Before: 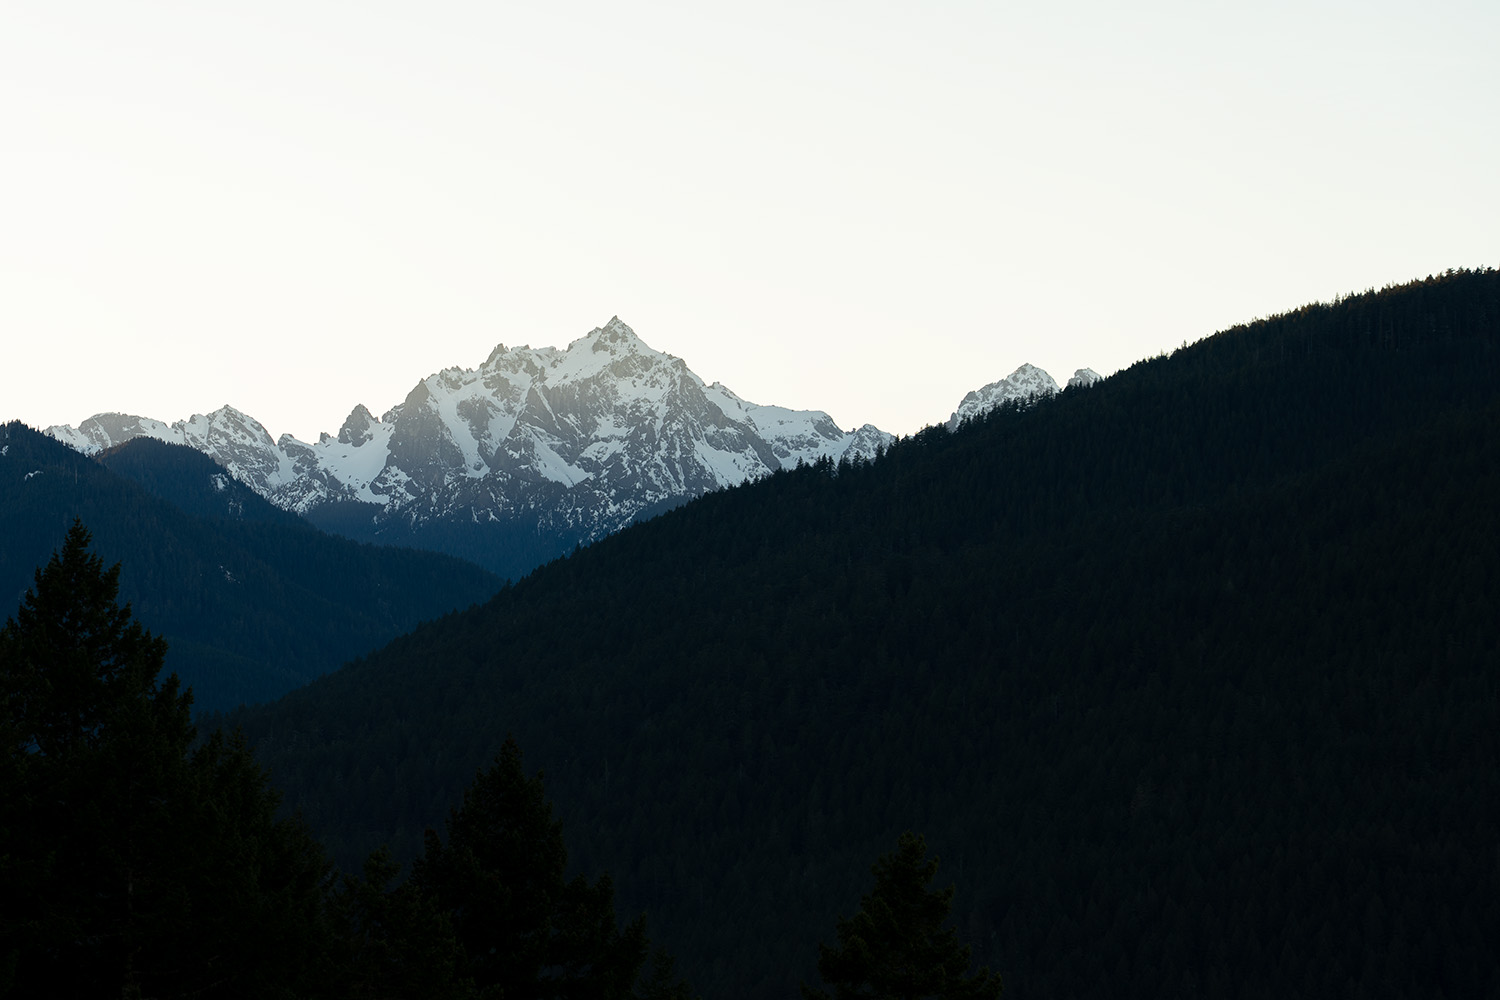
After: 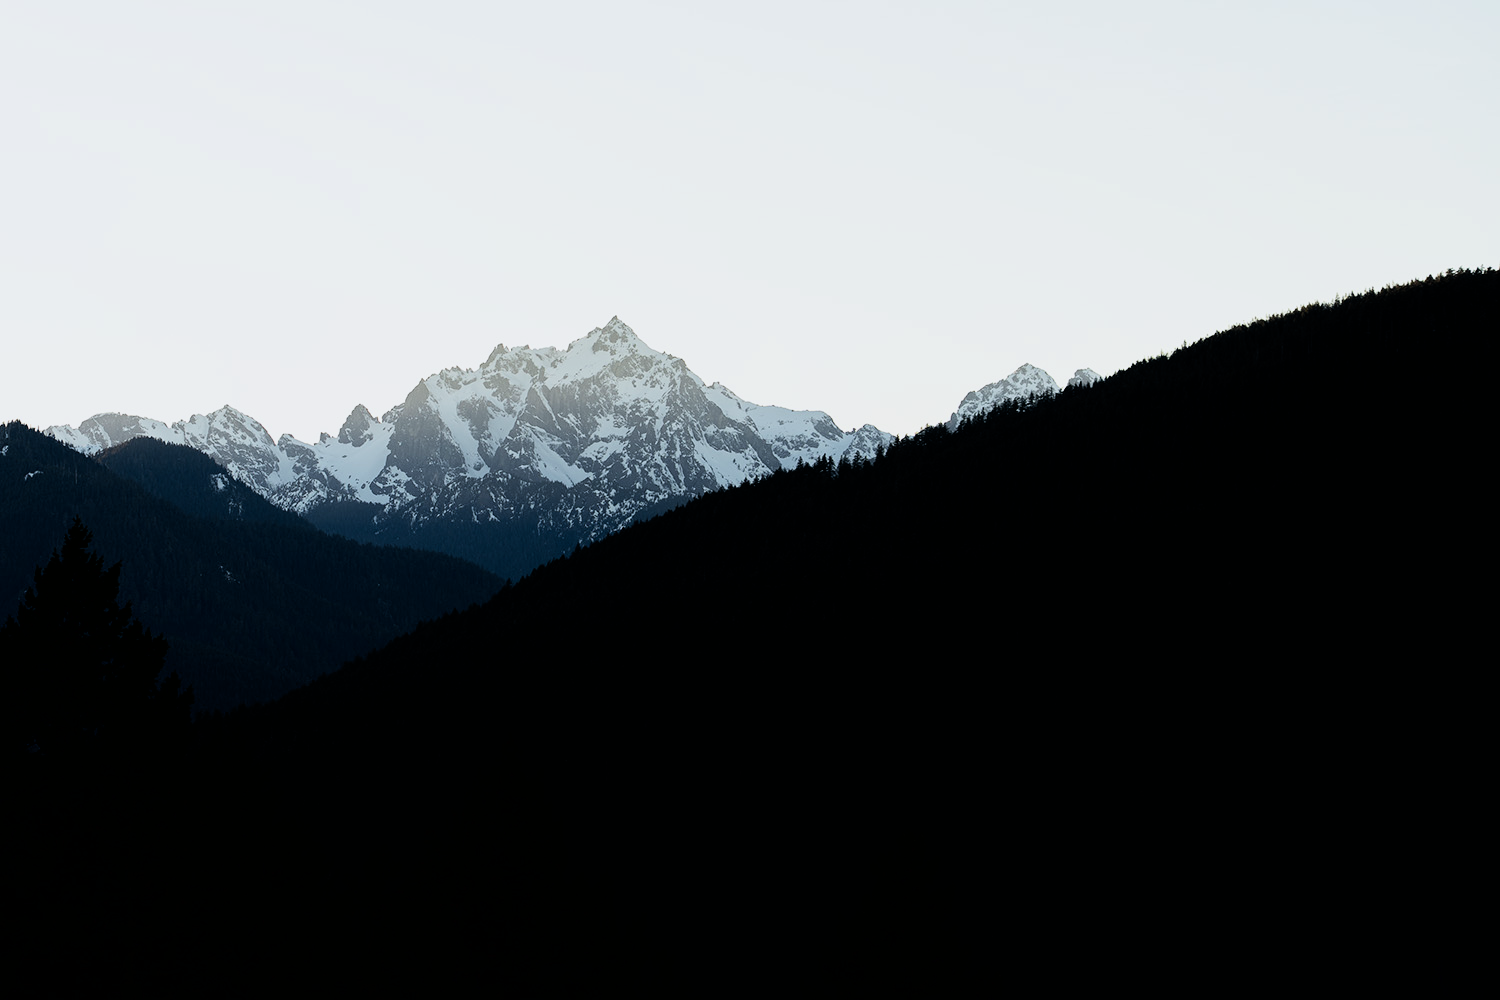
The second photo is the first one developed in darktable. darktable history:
filmic rgb: black relative exposure -16 EV, white relative exposure 6.29 EV, hardness 5.1, contrast 1.35
white balance: red 0.98, blue 1.034
